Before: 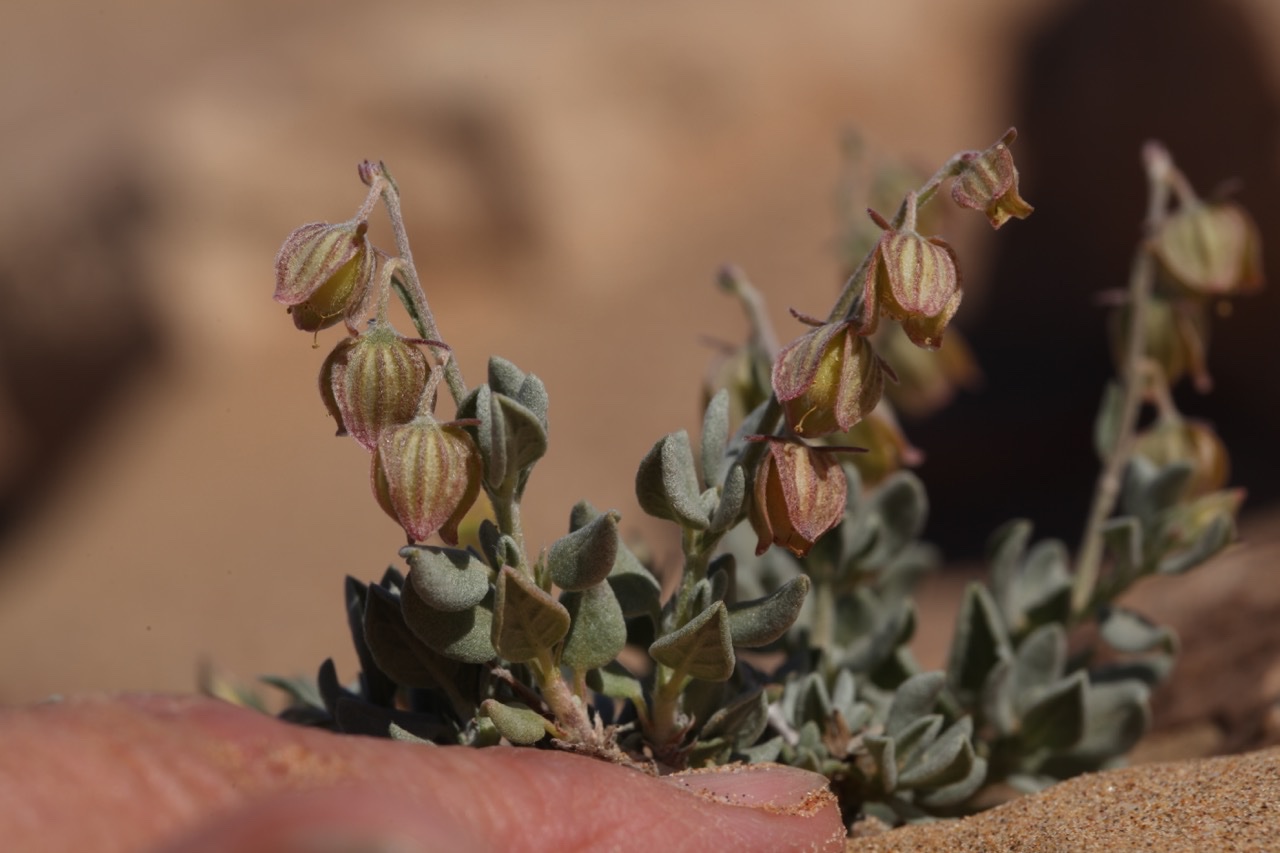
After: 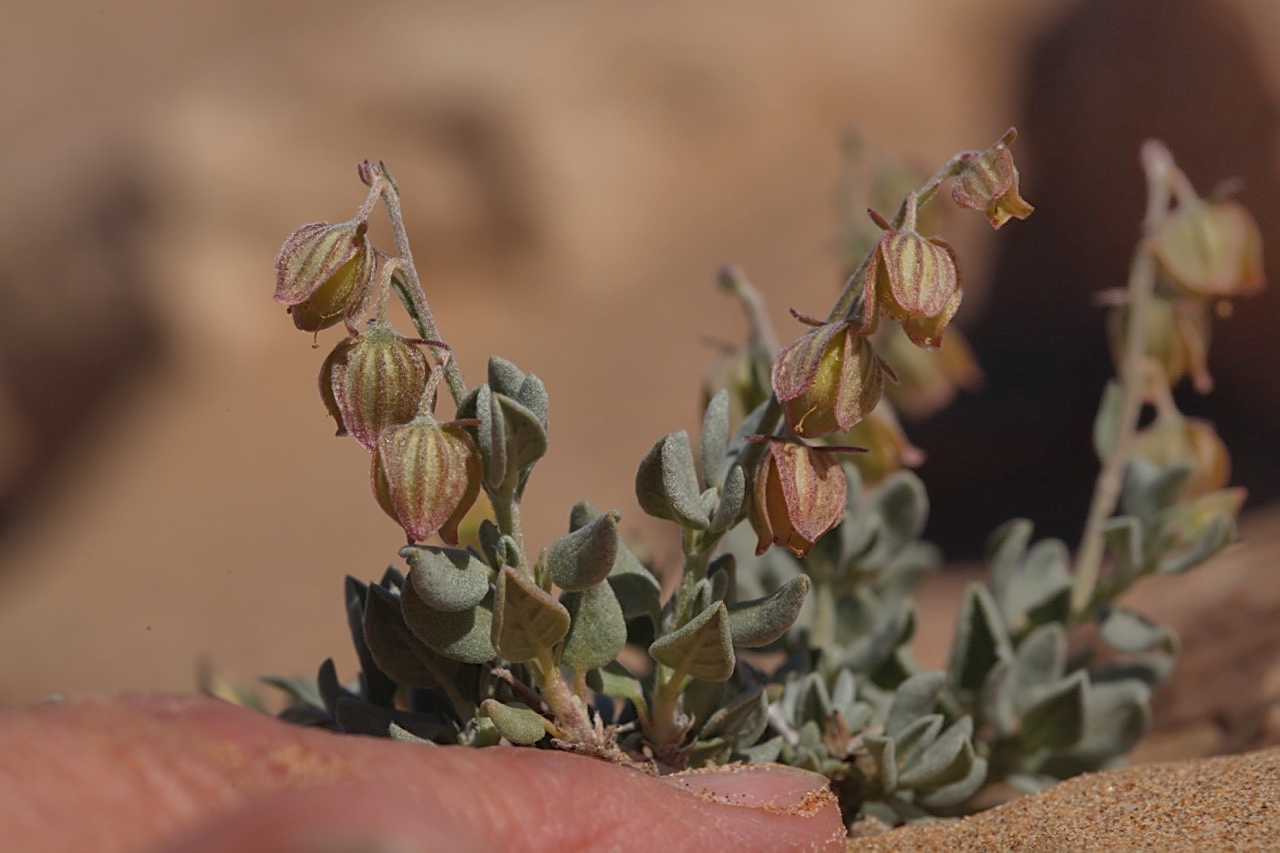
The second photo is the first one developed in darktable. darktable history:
sharpen: on, module defaults
shadows and highlights: shadows 60.96, highlights -60.03
